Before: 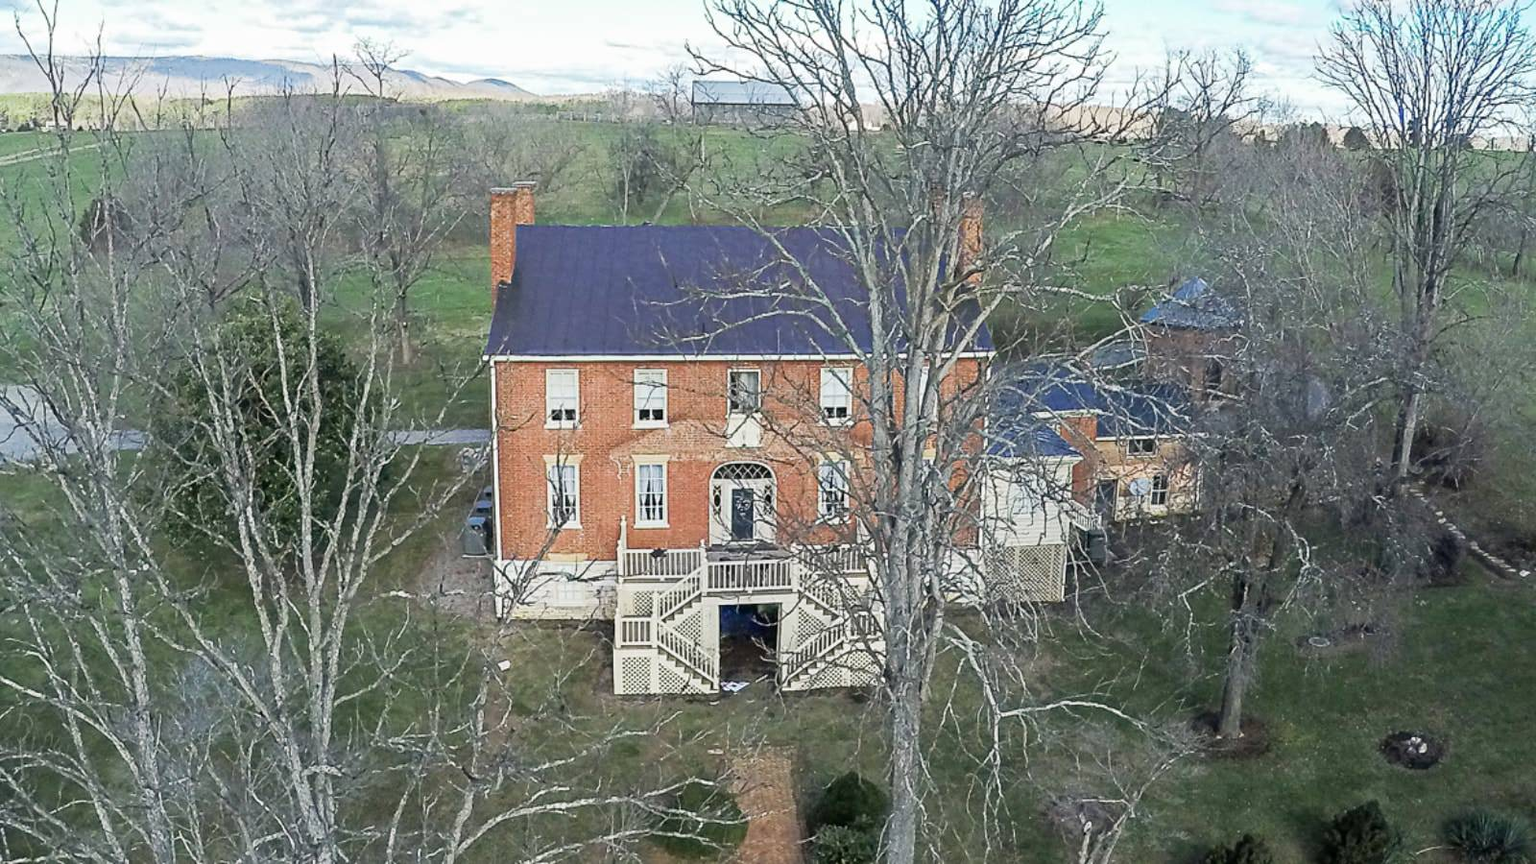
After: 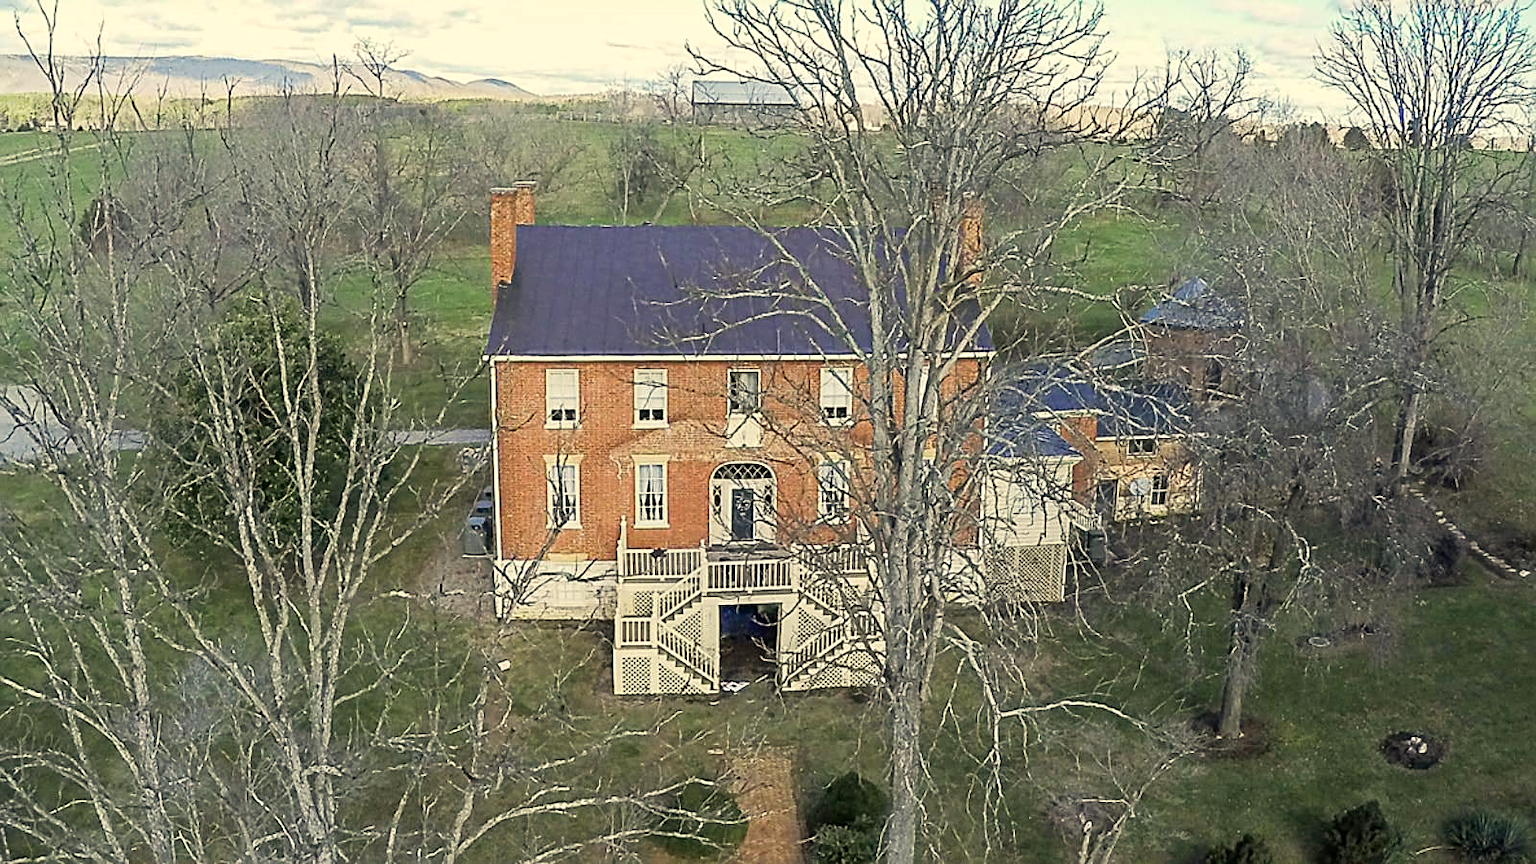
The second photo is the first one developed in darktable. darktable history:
sharpen: amount 0.494
color correction: highlights a* 1.35, highlights b* 17.72
